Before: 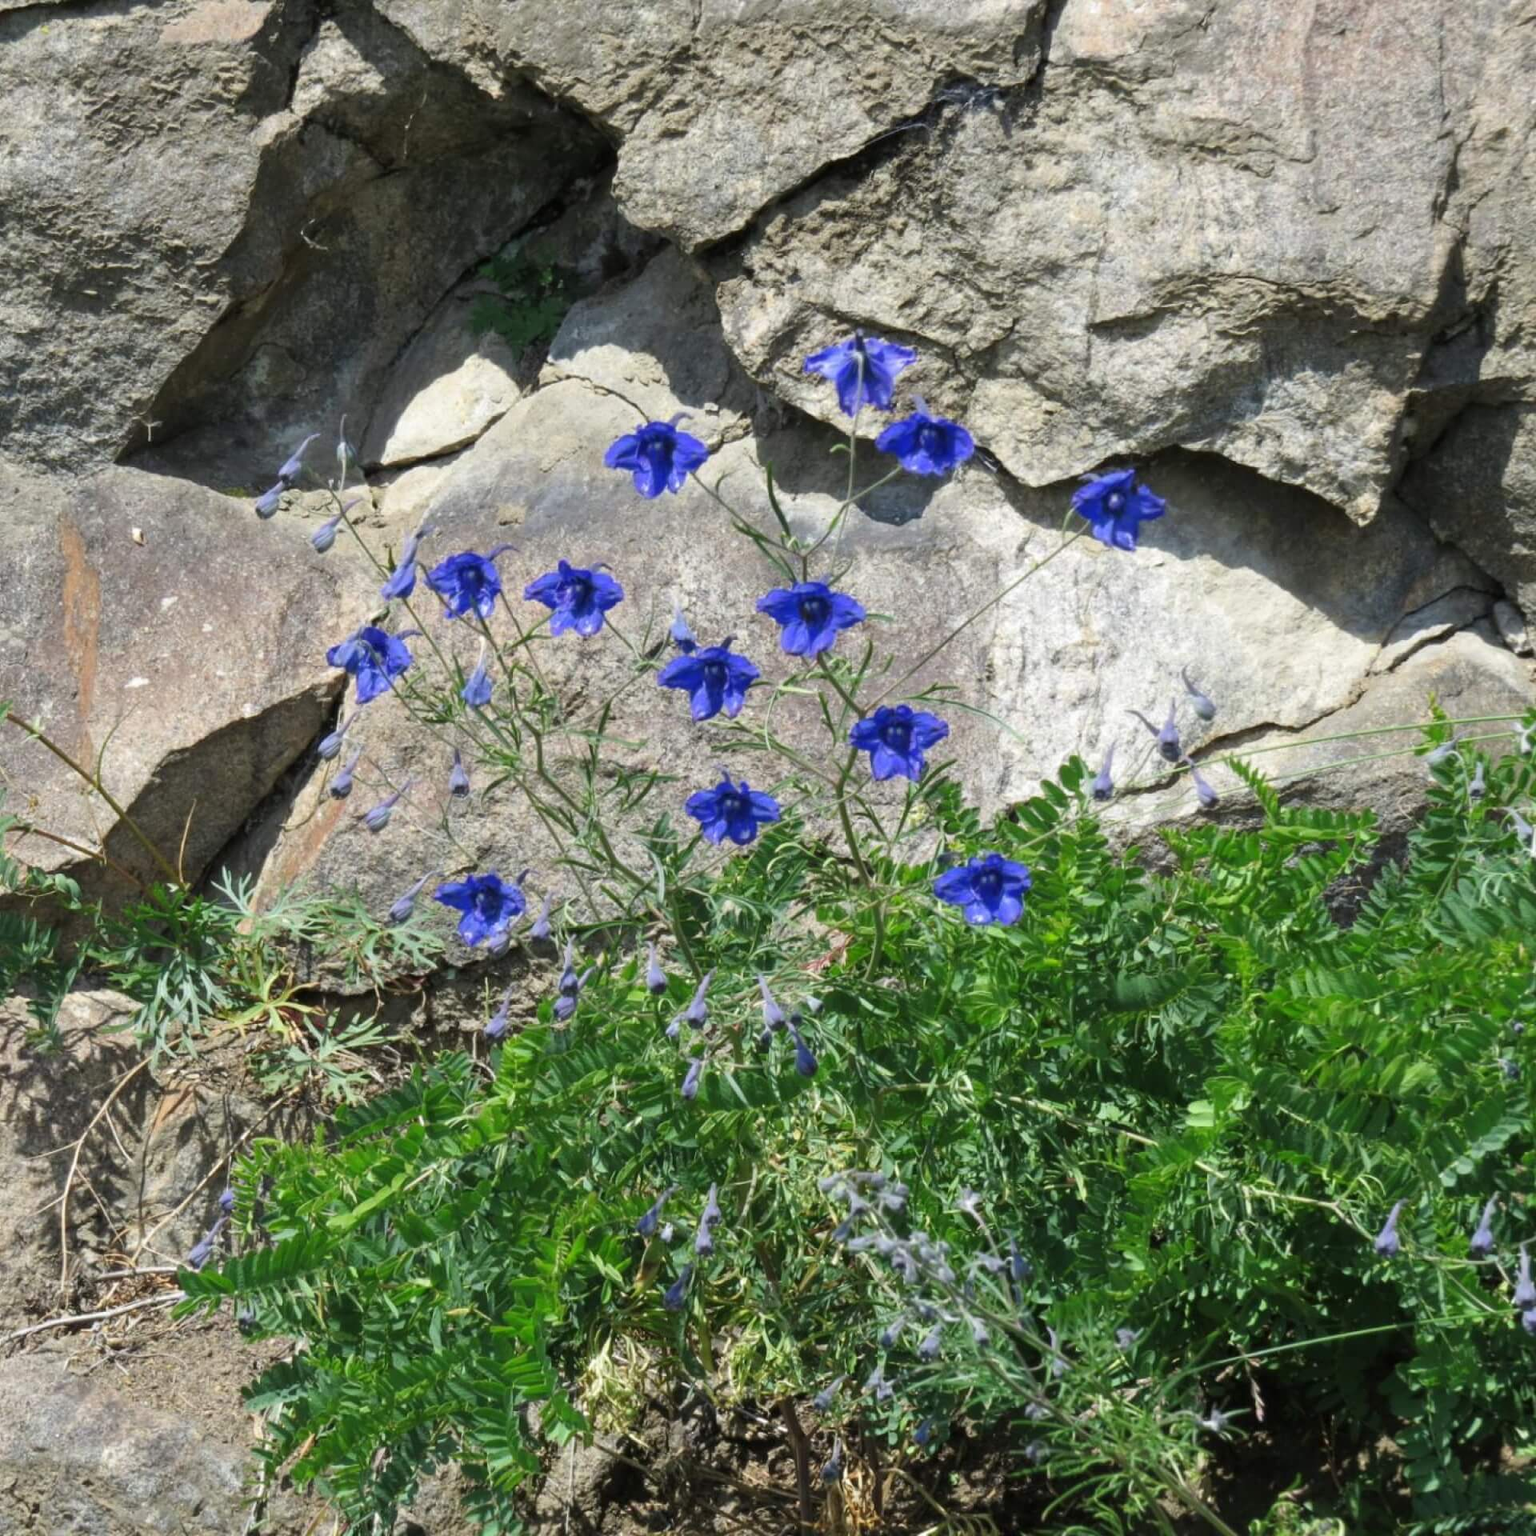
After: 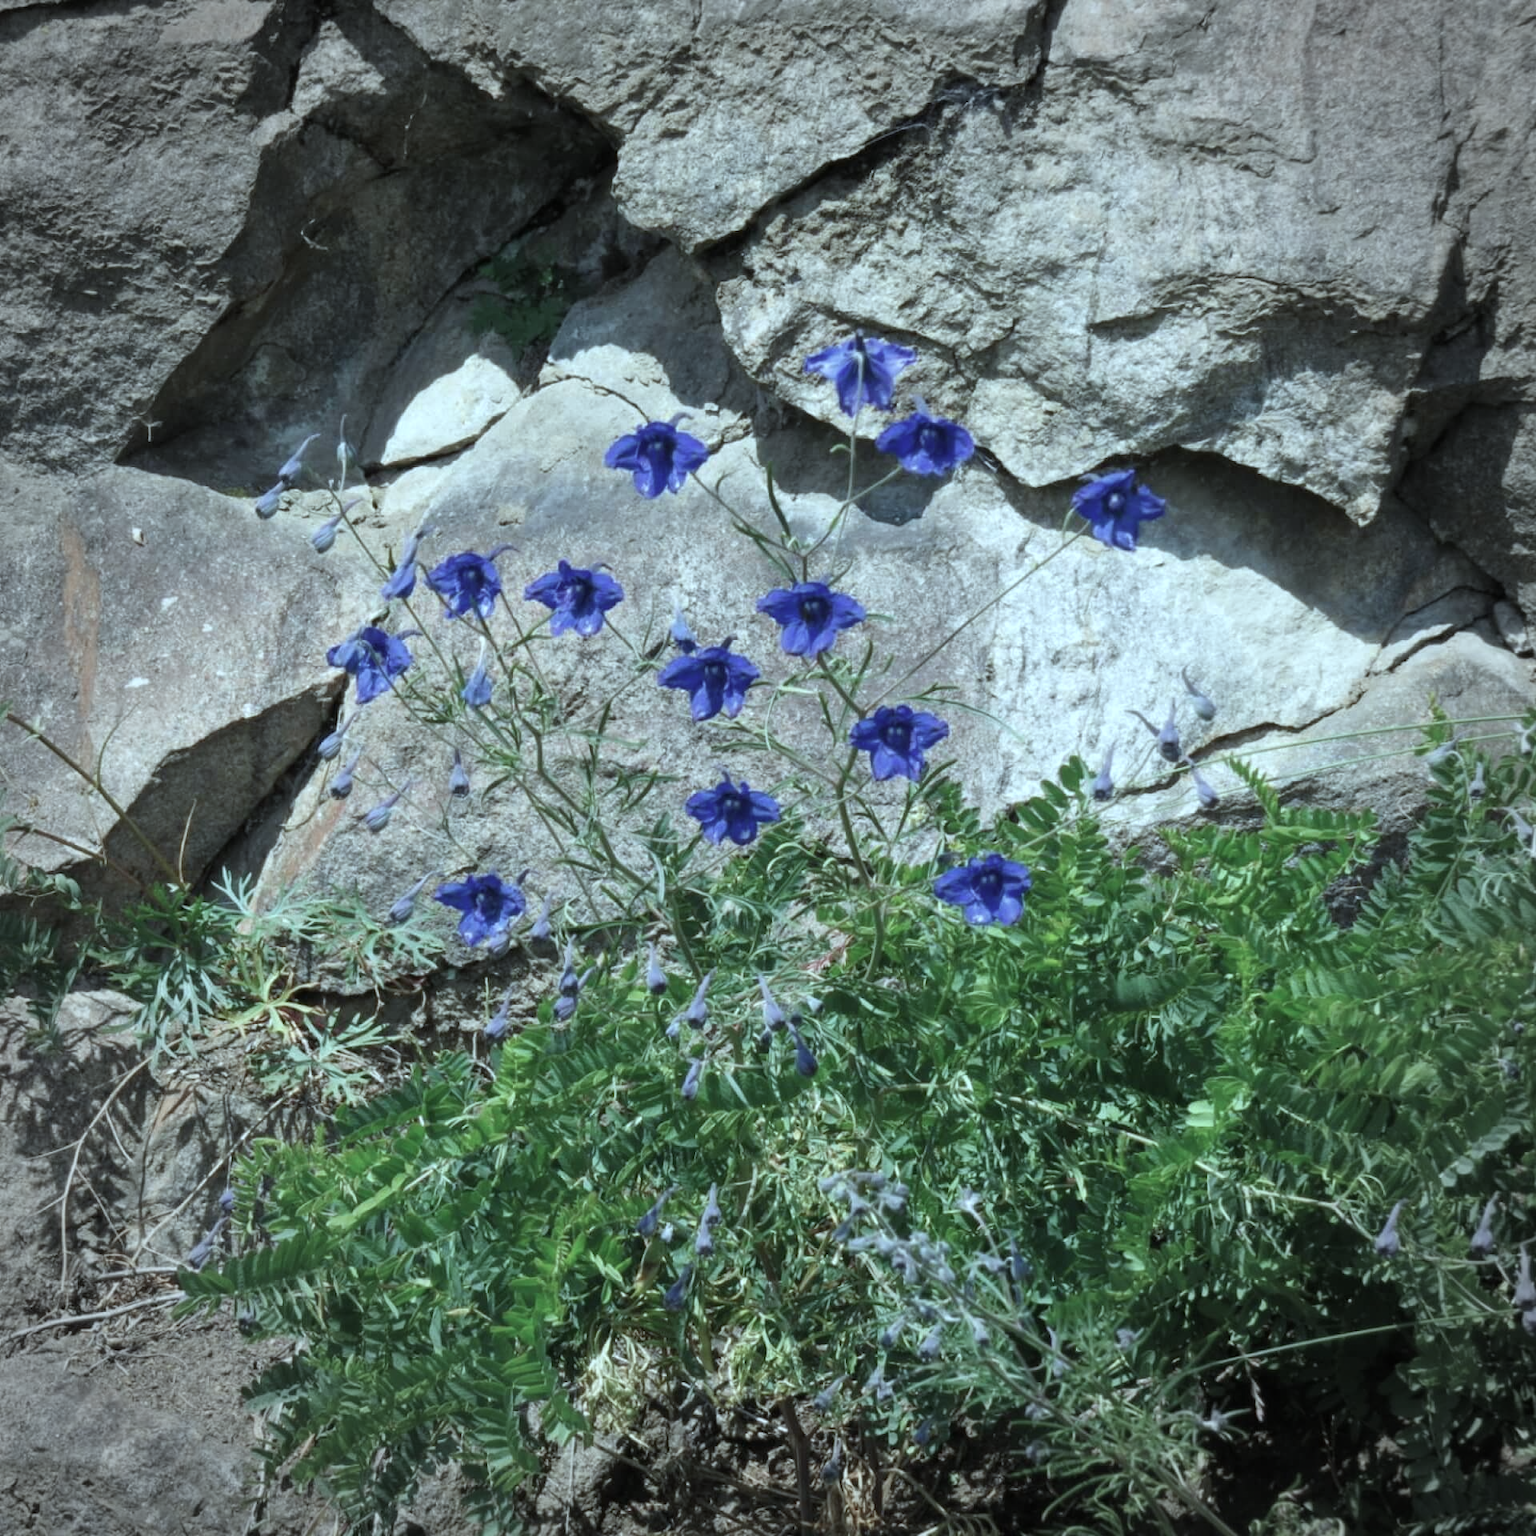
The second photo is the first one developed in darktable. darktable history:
color correction: highlights a* -13.22, highlights b* -17.98, saturation 0.699
vignetting: fall-off start 74.01%
tone equalizer: on, module defaults
